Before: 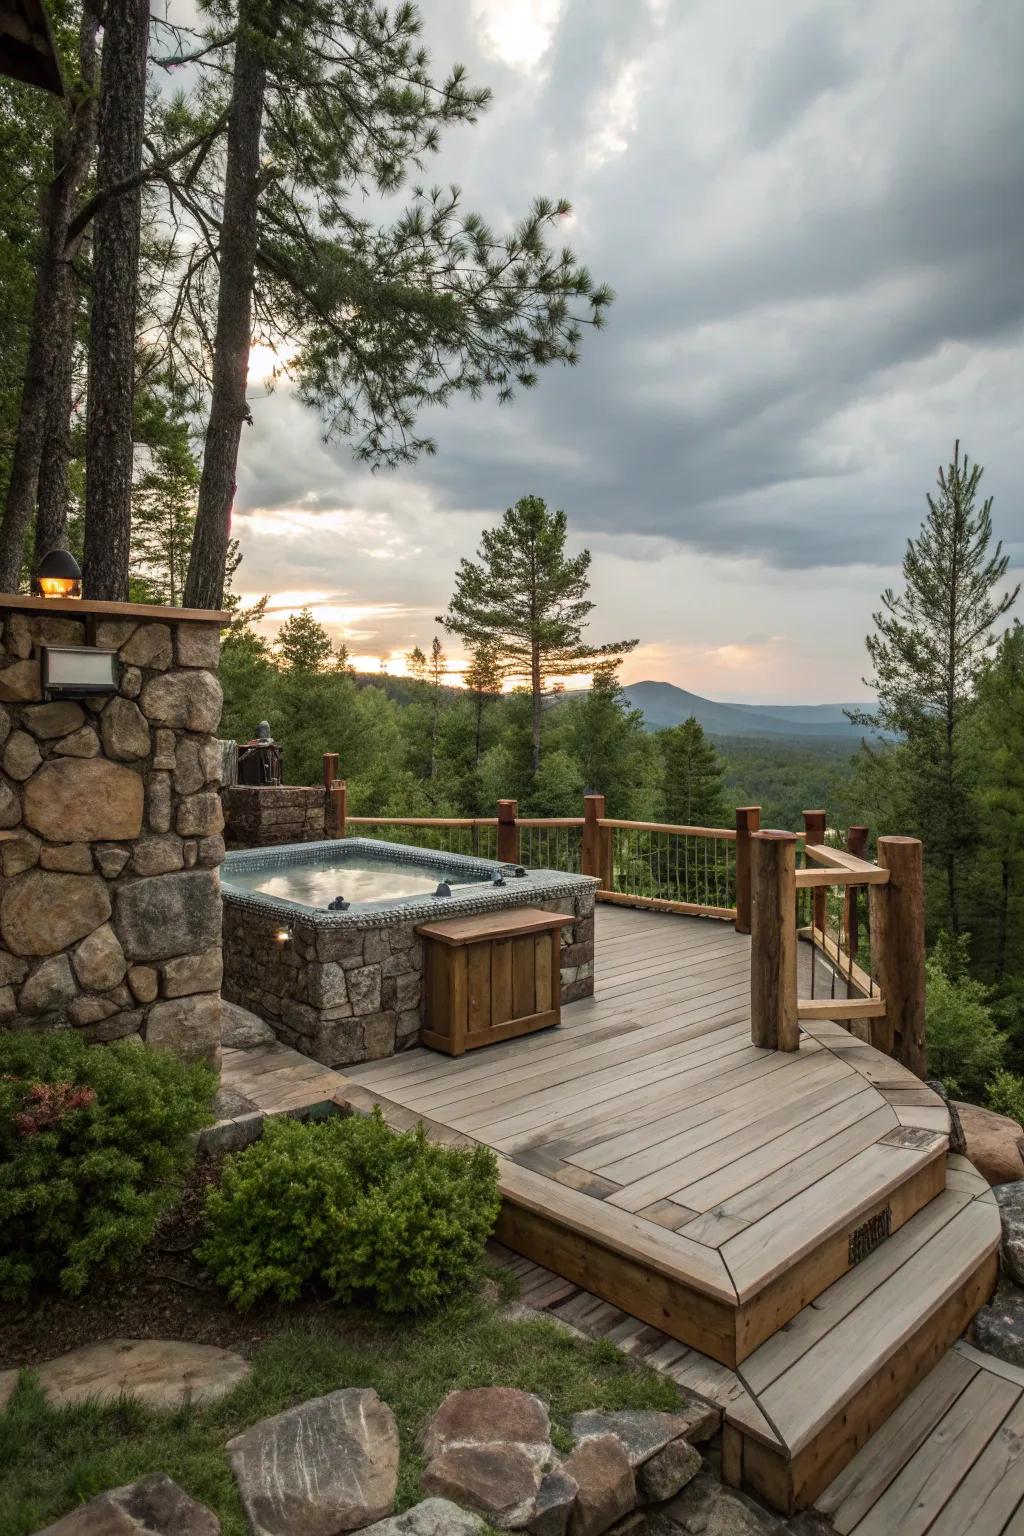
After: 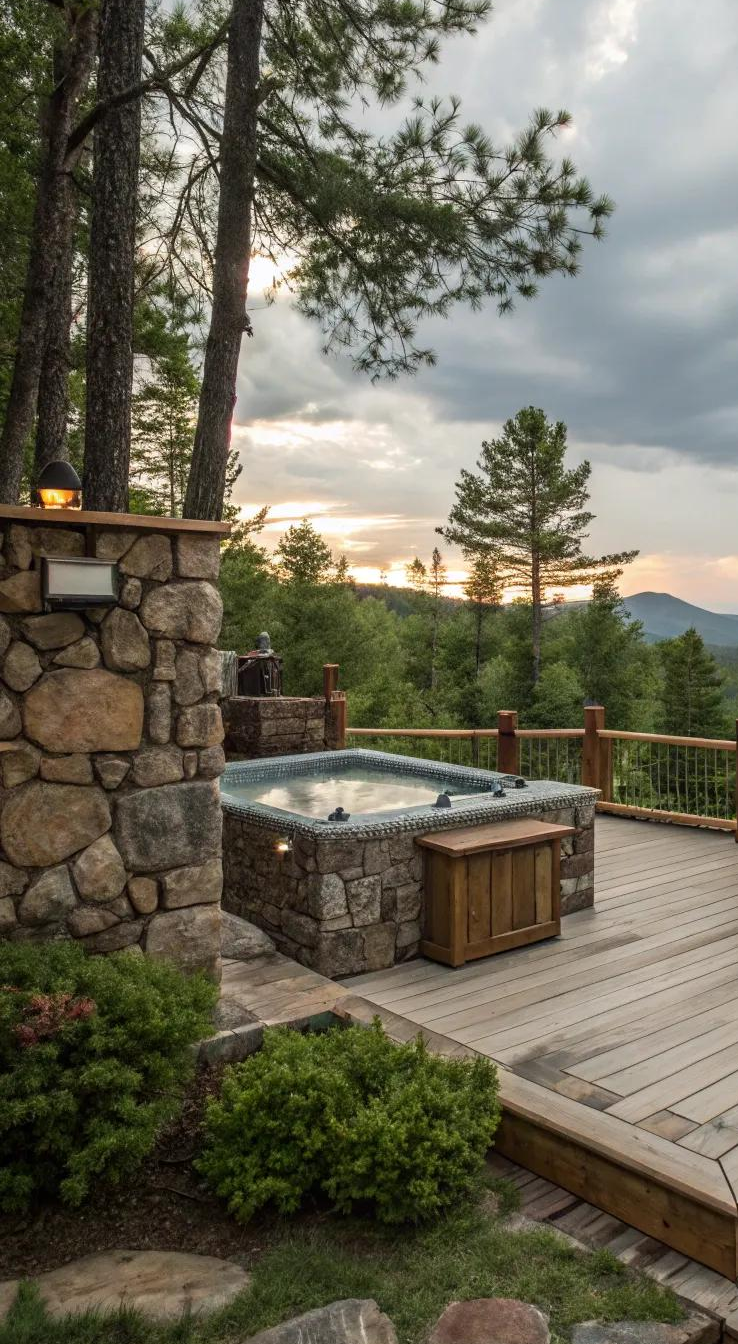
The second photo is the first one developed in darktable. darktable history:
crop: top 5.803%, right 27.864%, bottom 5.804%
